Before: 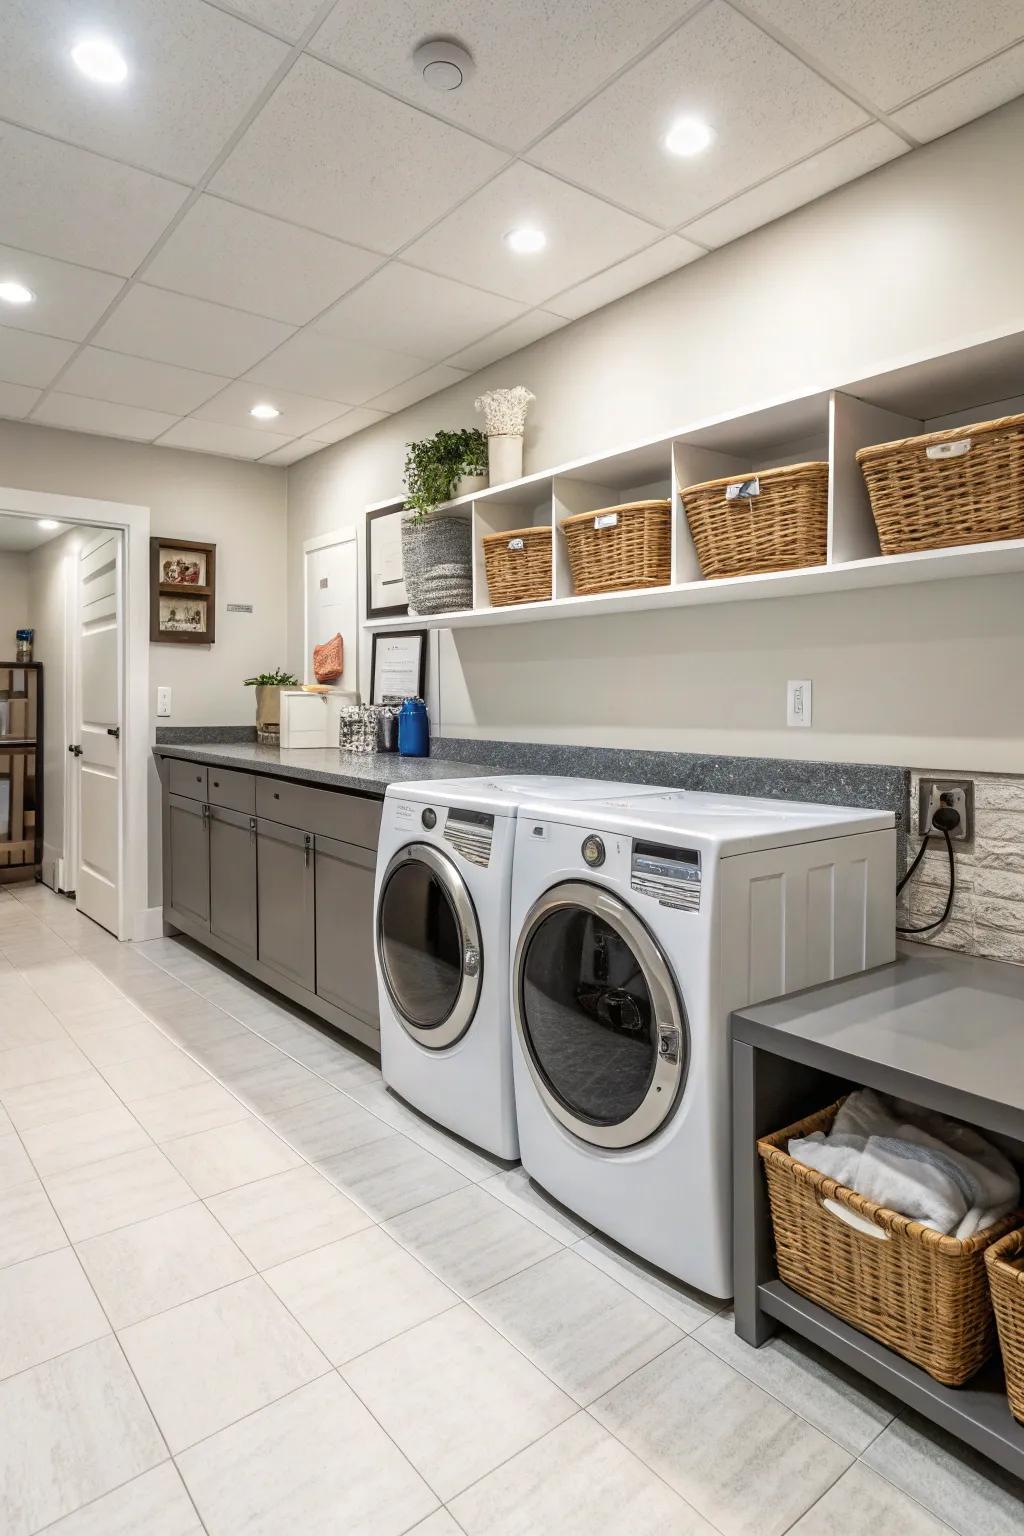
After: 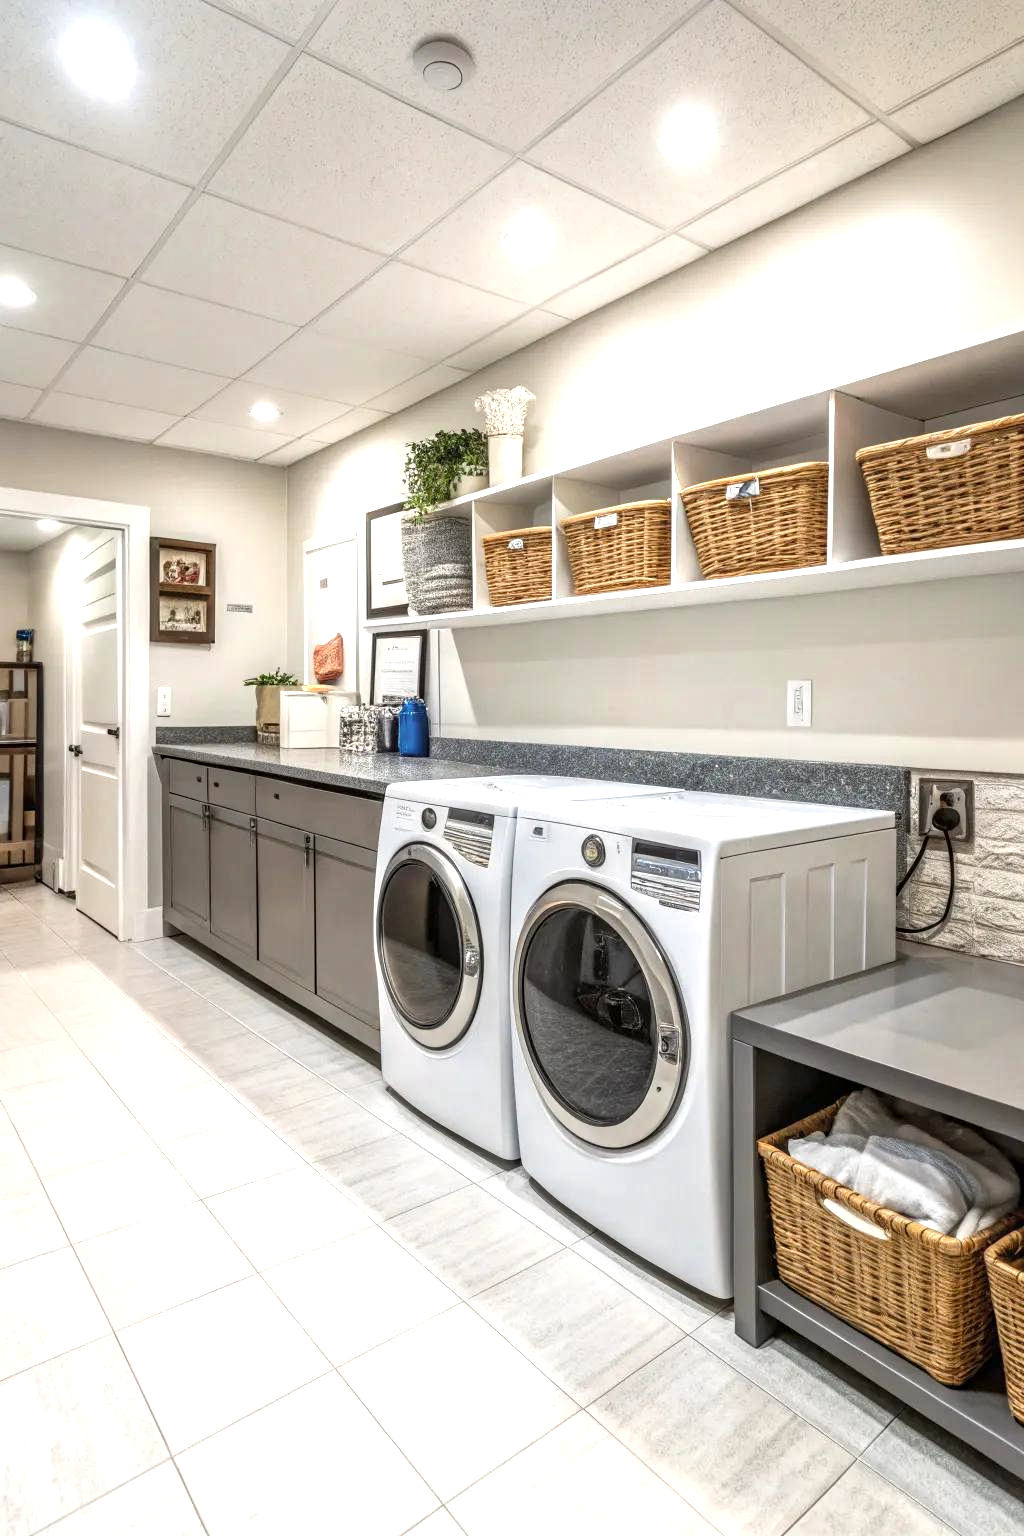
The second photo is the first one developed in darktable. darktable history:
exposure: exposure 0.57 EV, compensate highlight preservation false
local contrast: on, module defaults
